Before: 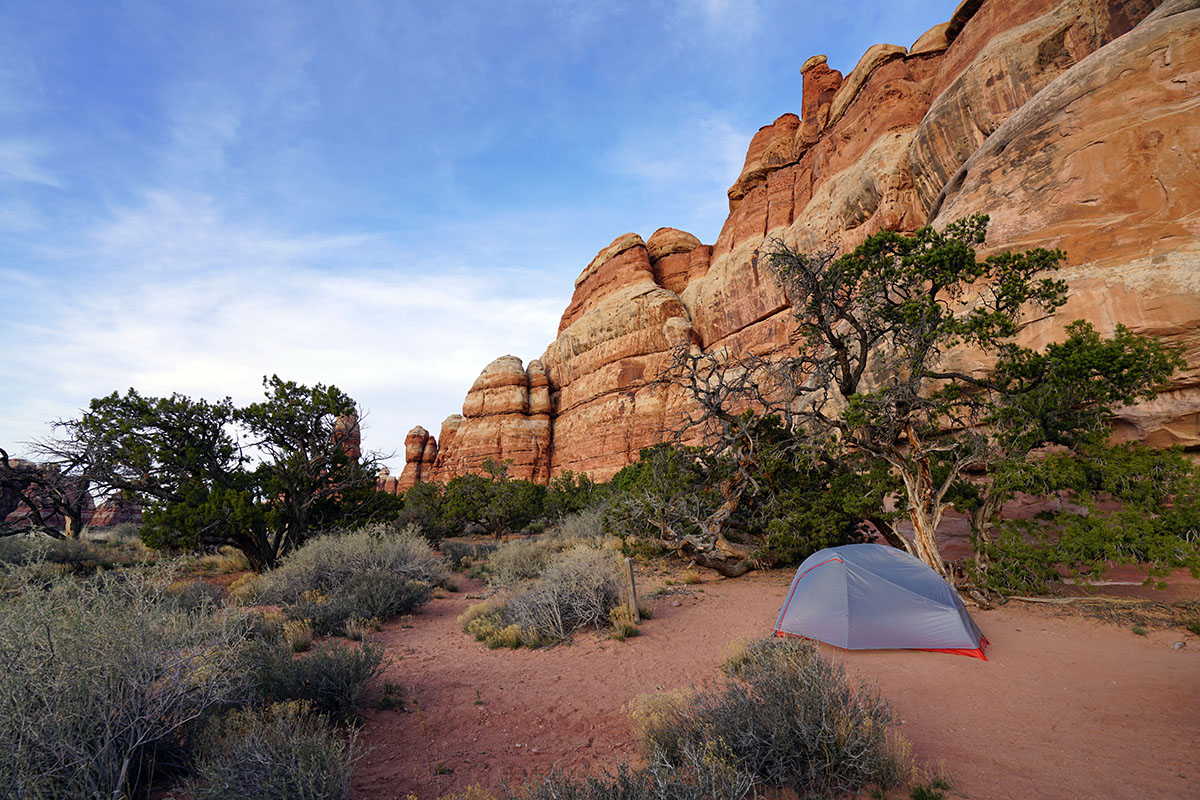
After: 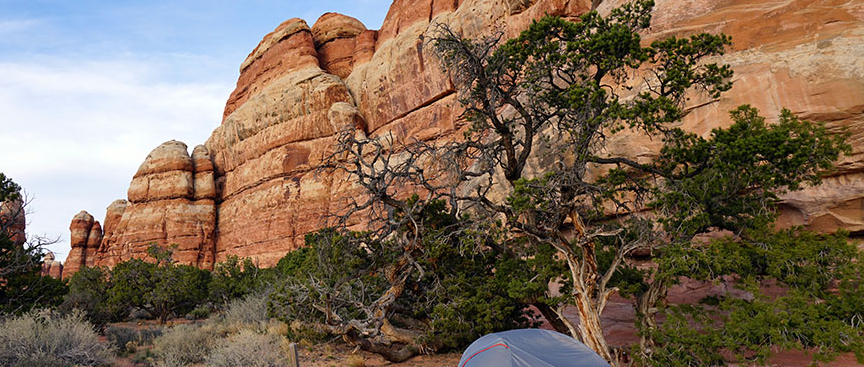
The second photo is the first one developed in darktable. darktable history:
crop and rotate: left 27.938%, top 27.046%, bottom 27.046%
rgb levels: preserve colors max RGB
